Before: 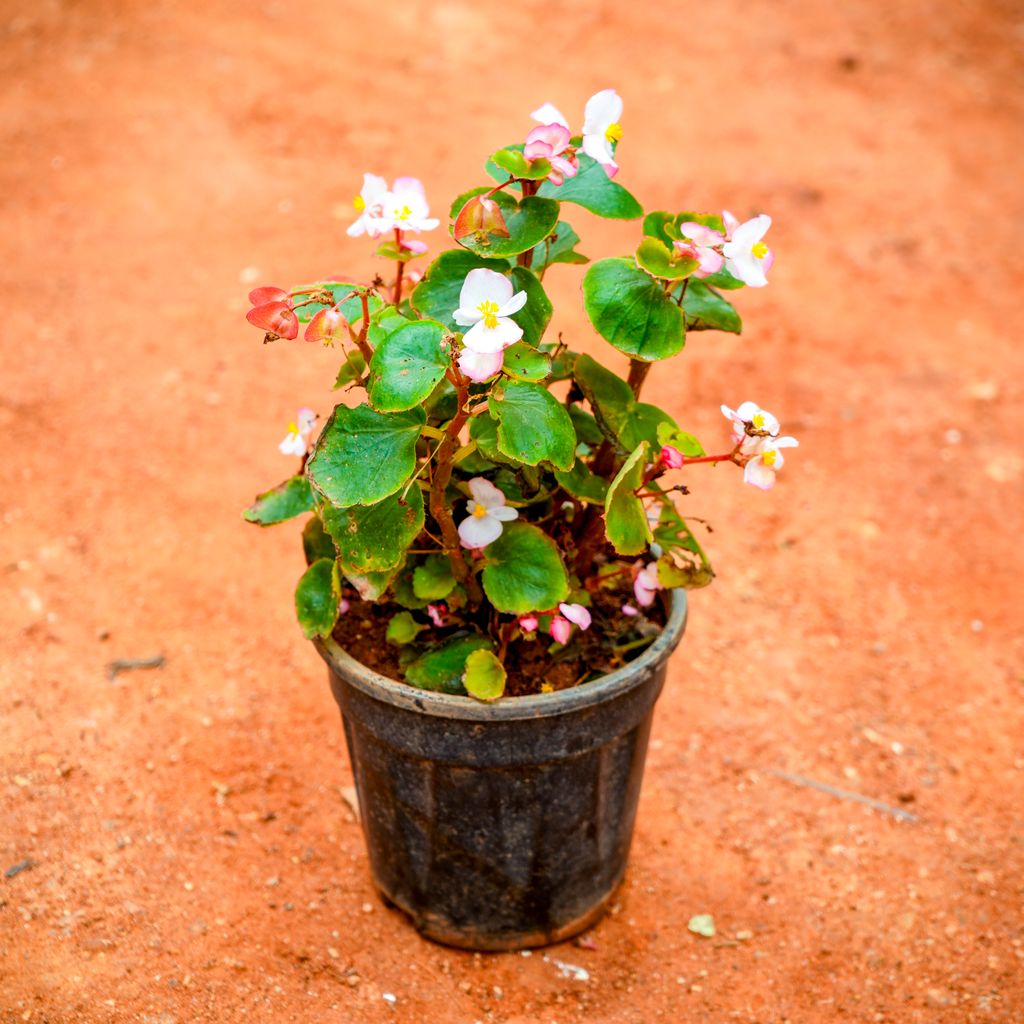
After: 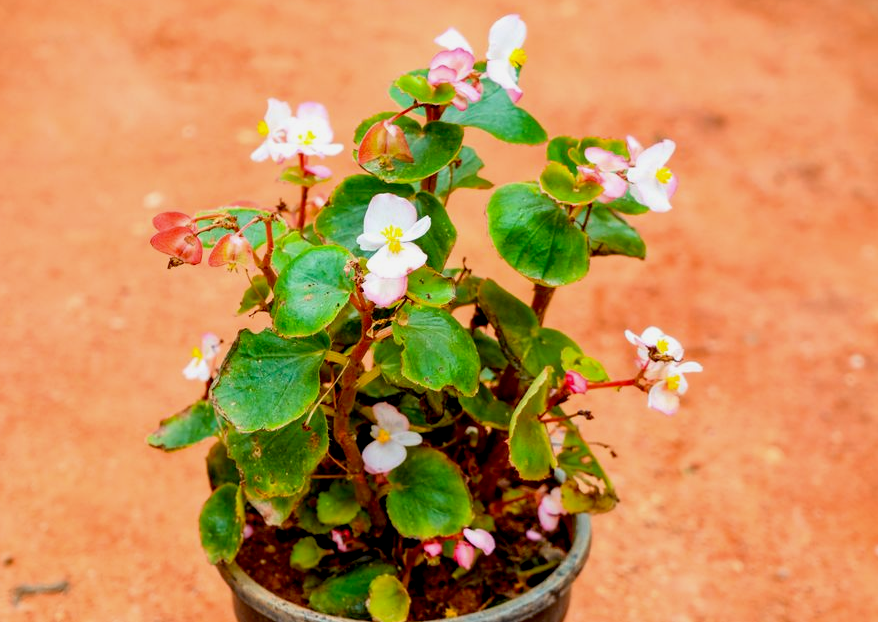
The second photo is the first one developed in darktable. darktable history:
crop and rotate: left 9.431%, top 7.332%, right 4.817%, bottom 31.911%
exposure: black level correction 0.009, exposure -0.16 EV, compensate exposure bias true, compensate highlight preservation false
